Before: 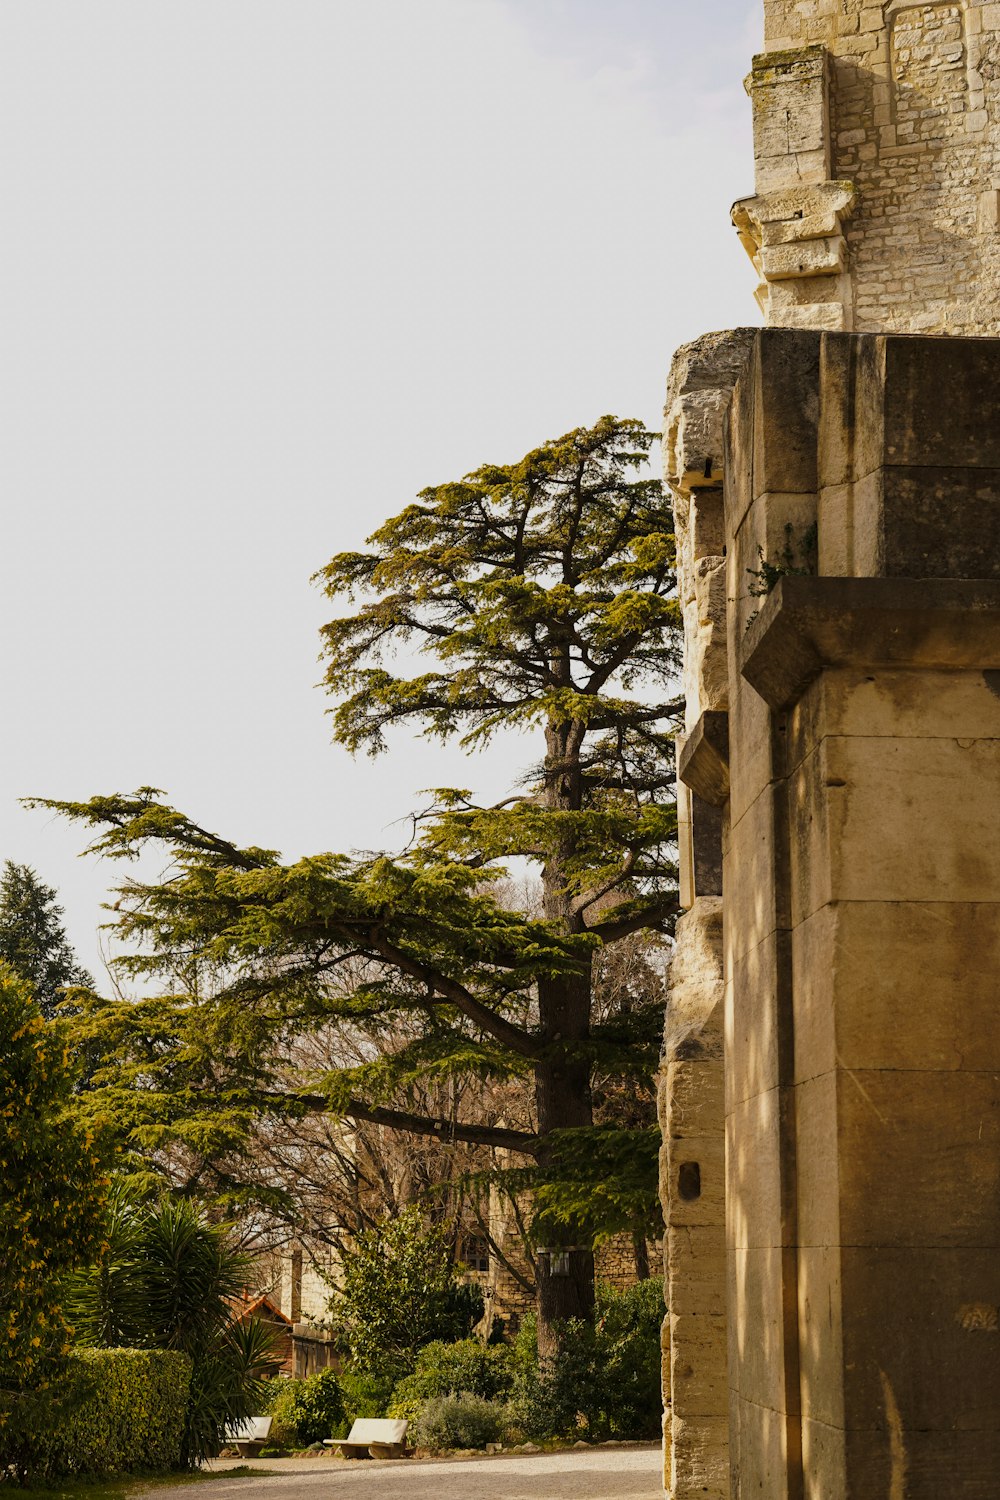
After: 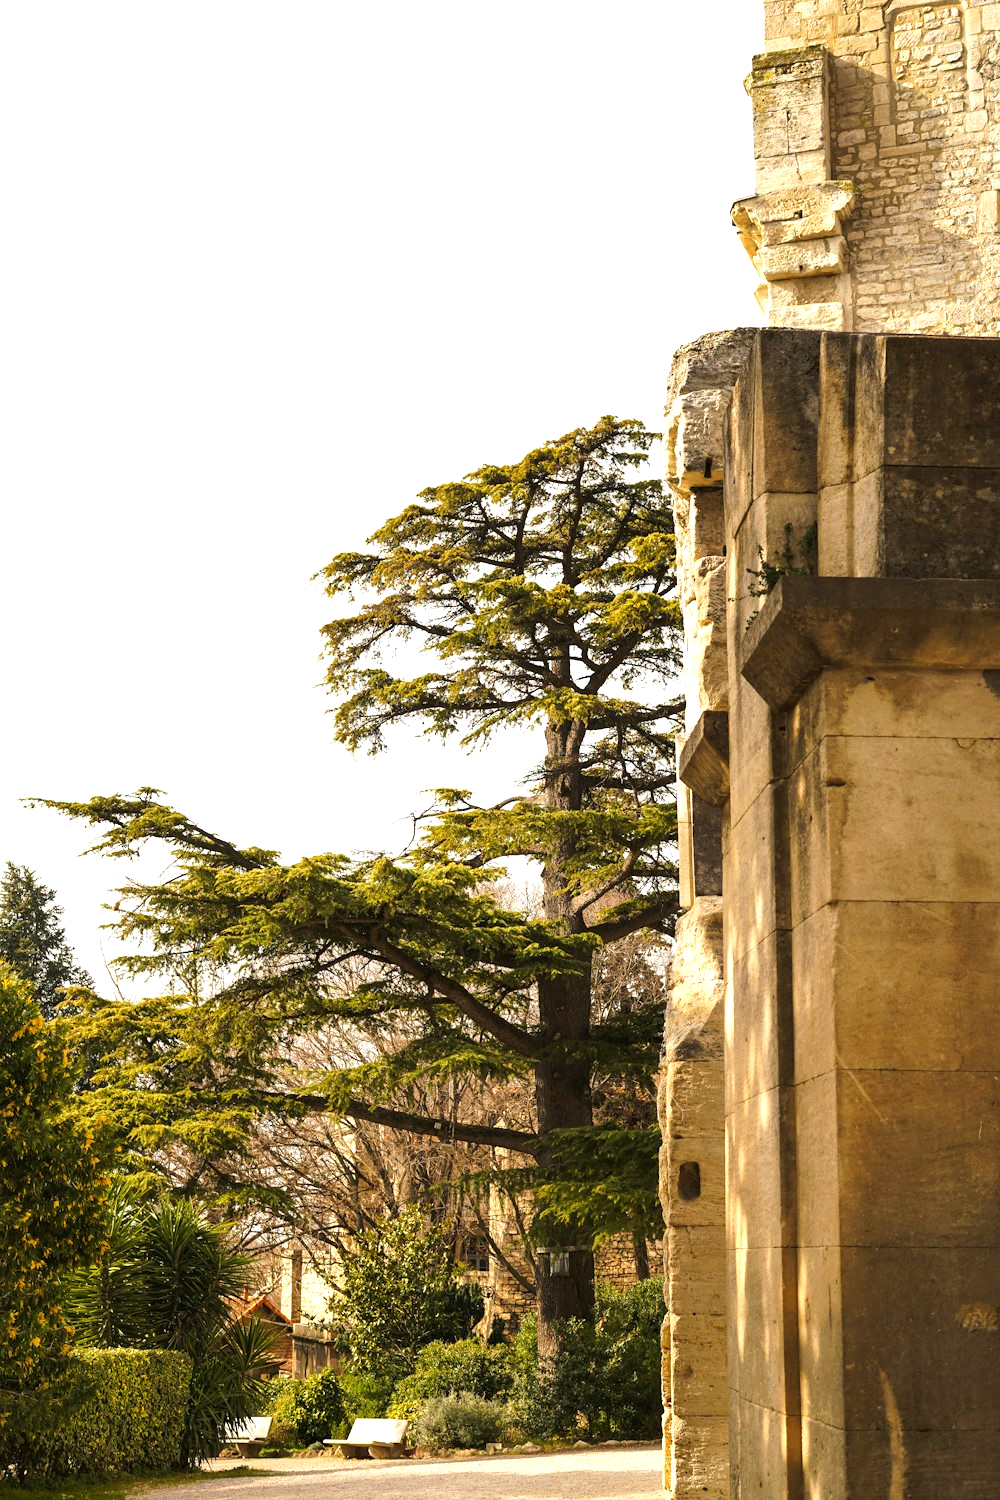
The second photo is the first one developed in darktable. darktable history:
exposure: exposure 0.998 EV, compensate highlight preservation false
